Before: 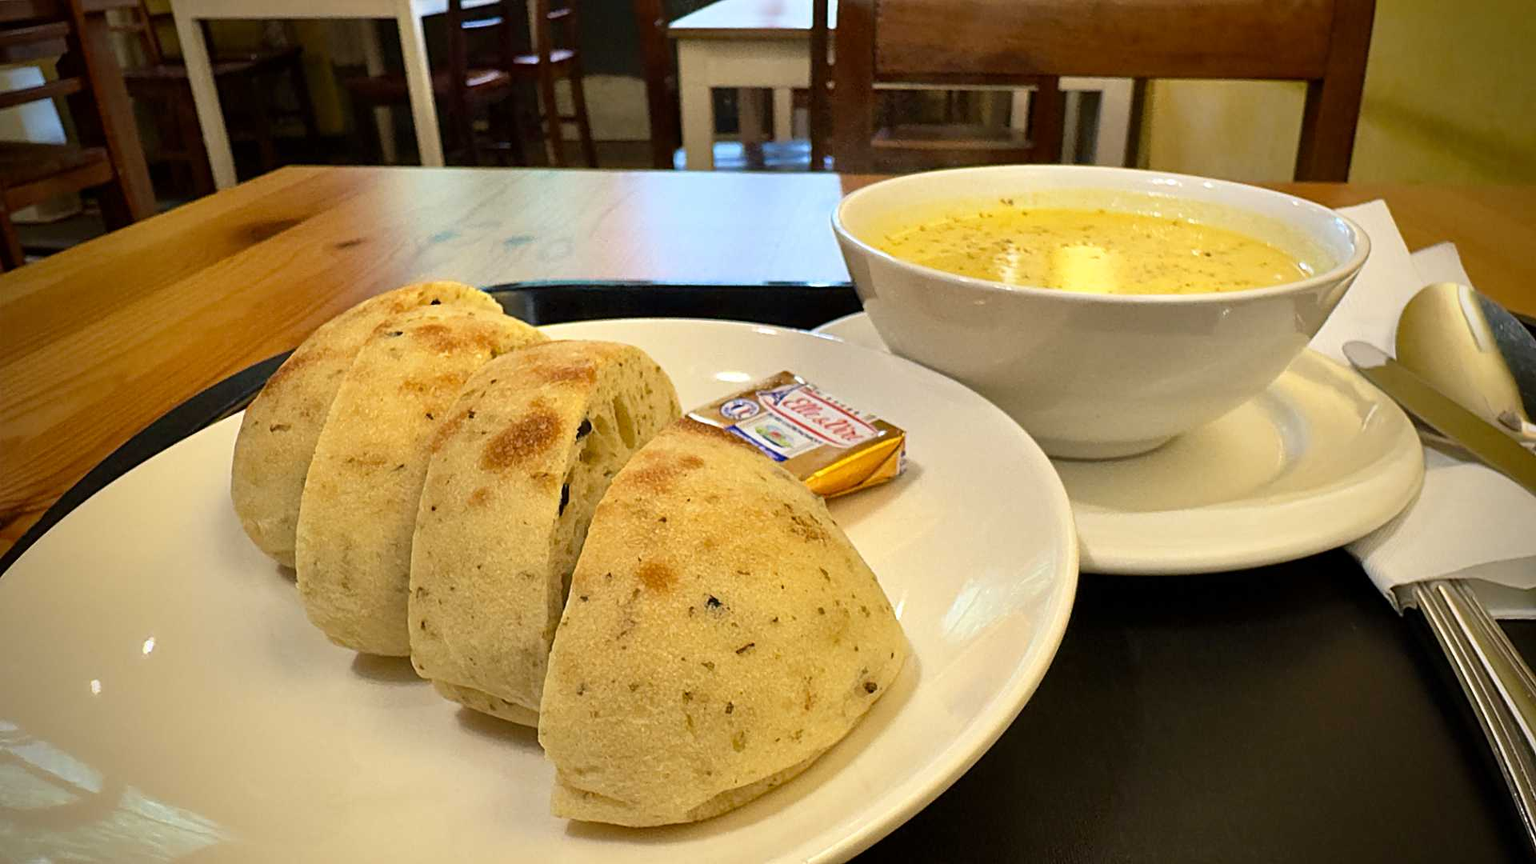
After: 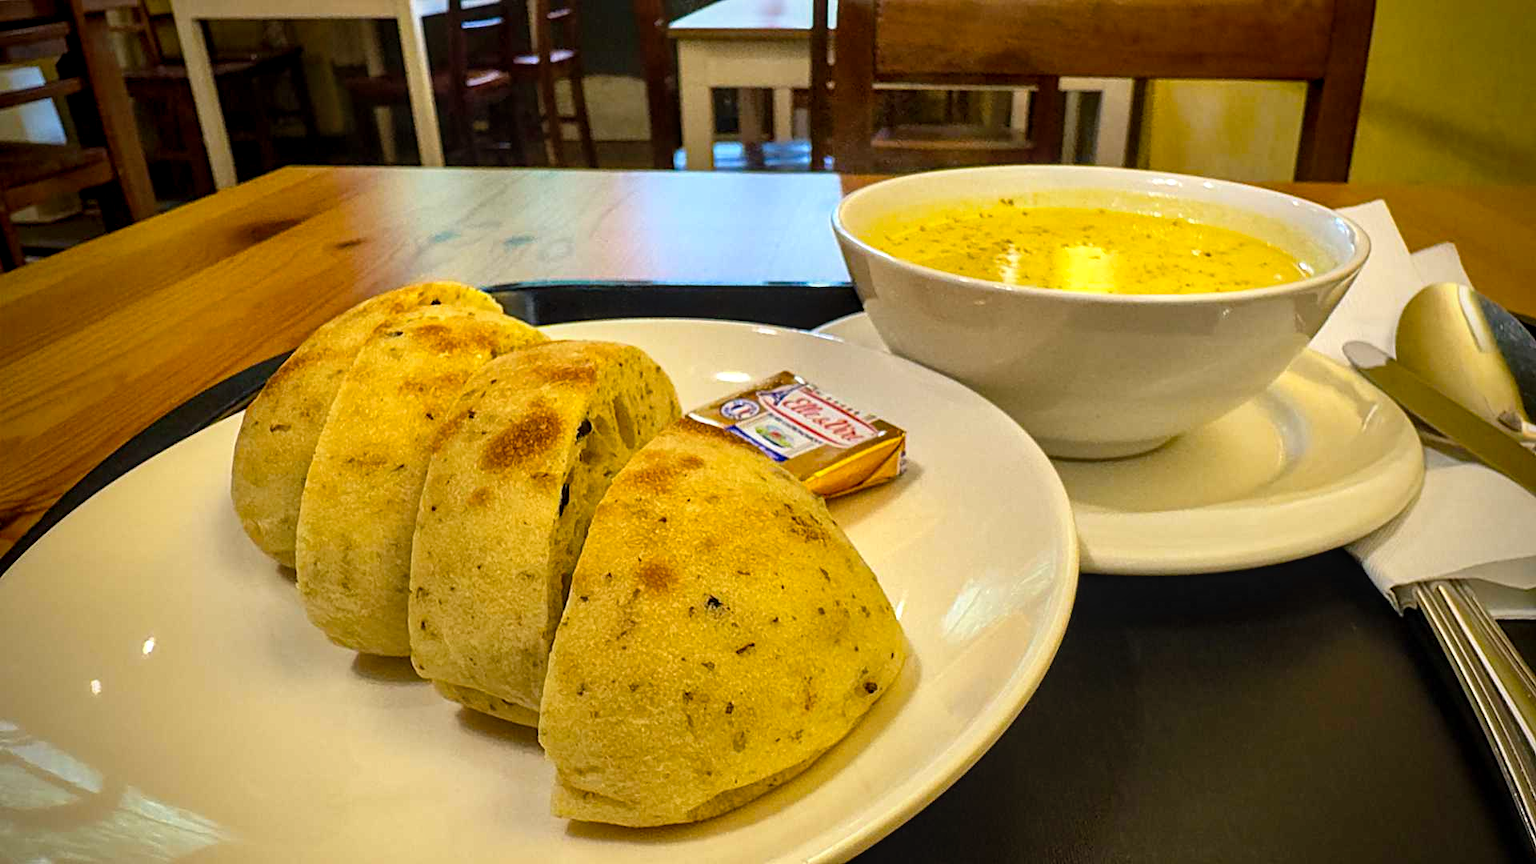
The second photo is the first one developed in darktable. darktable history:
color balance rgb: linear chroma grading › global chroma 8.33%, perceptual saturation grading › global saturation 18.52%, global vibrance 7.87%
local contrast: detail 130%
